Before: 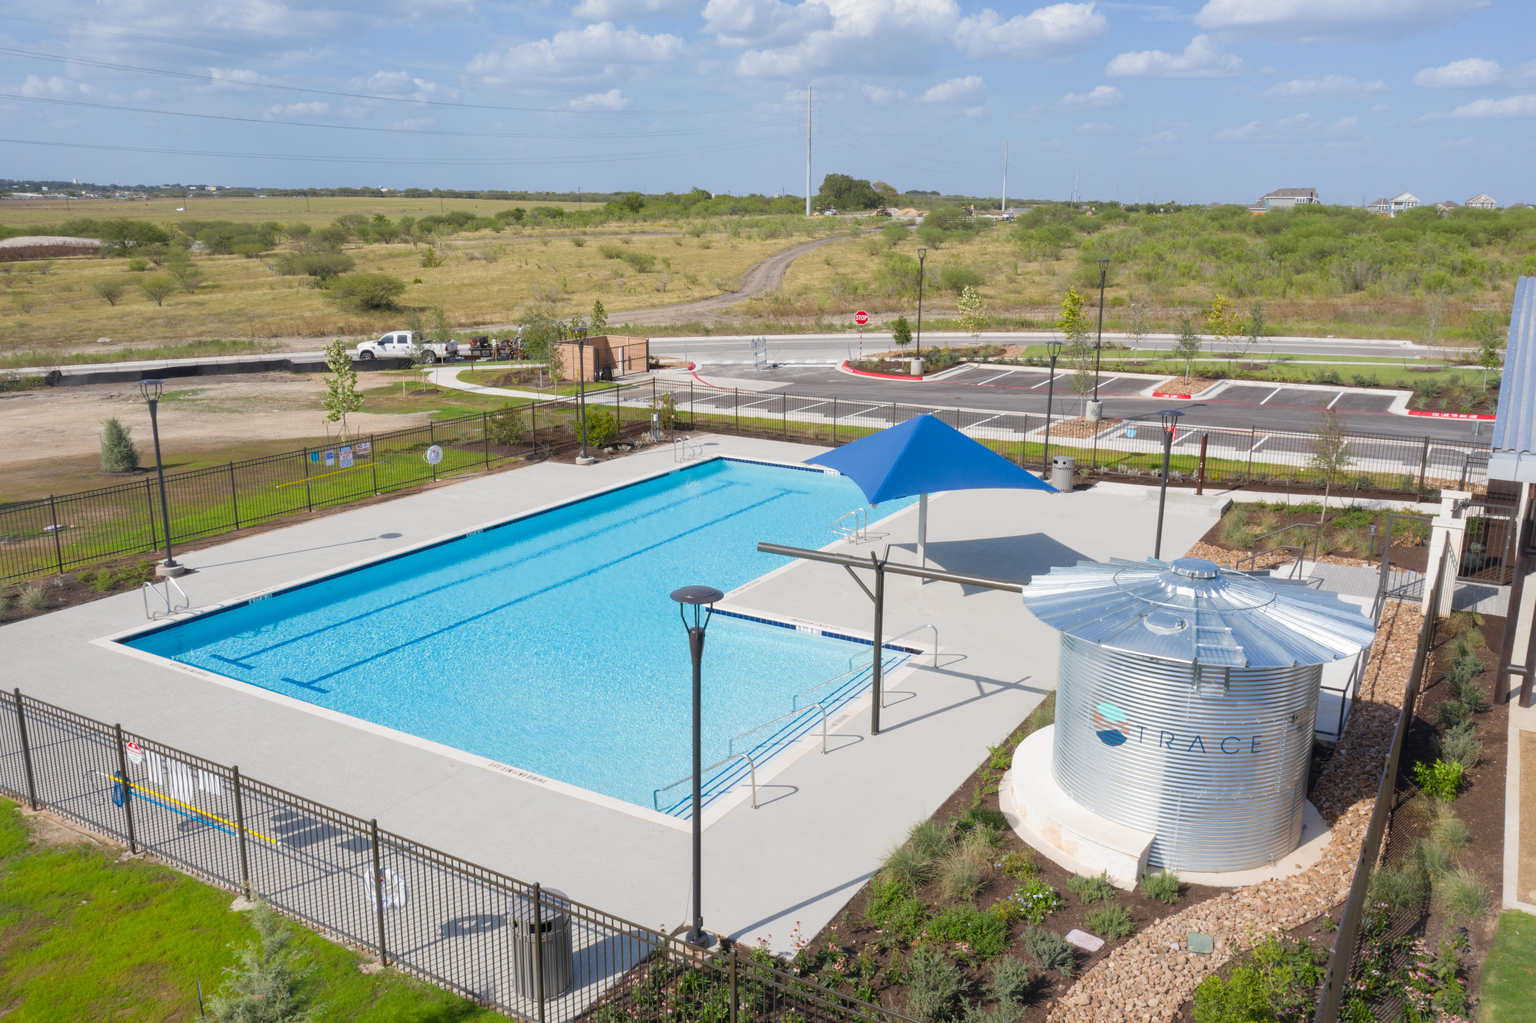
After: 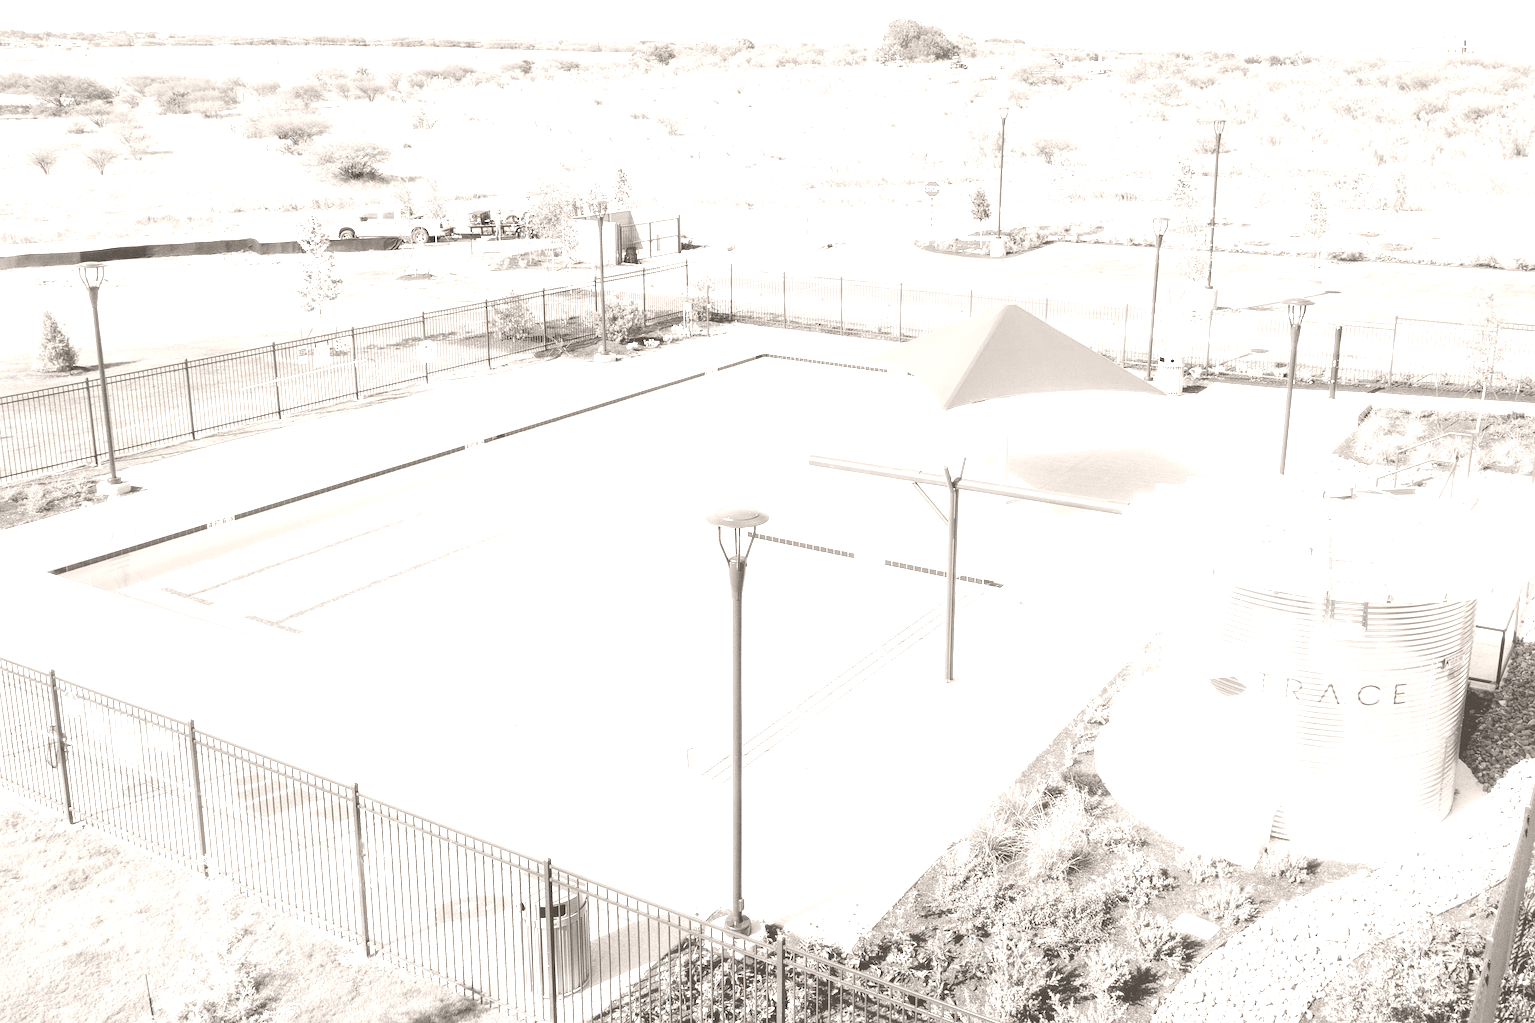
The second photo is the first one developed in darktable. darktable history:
grain: coarseness 0.09 ISO
exposure: exposure 0.999 EV, compensate highlight preservation false
crop and rotate: left 4.842%, top 15.51%, right 10.668%
color correction: highlights a* -1.43, highlights b* 10.12, shadows a* 0.395, shadows b* 19.35
colorize: hue 34.49°, saturation 35.33%, source mix 100%, lightness 55%, version 1
filmic rgb: black relative exposure -5 EV, hardness 2.88, contrast 1.3
sharpen: on, module defaults
